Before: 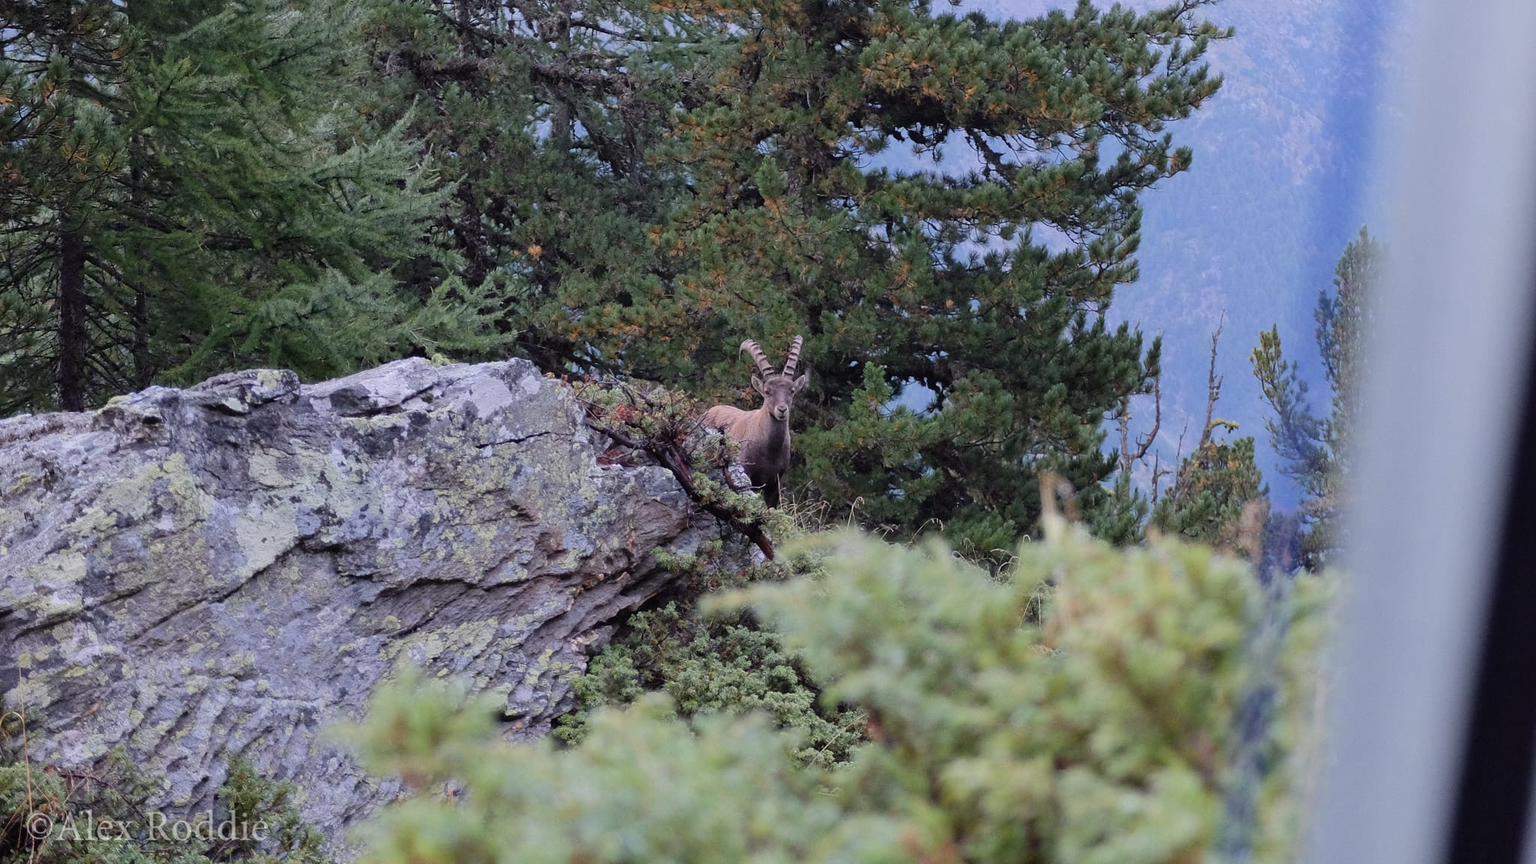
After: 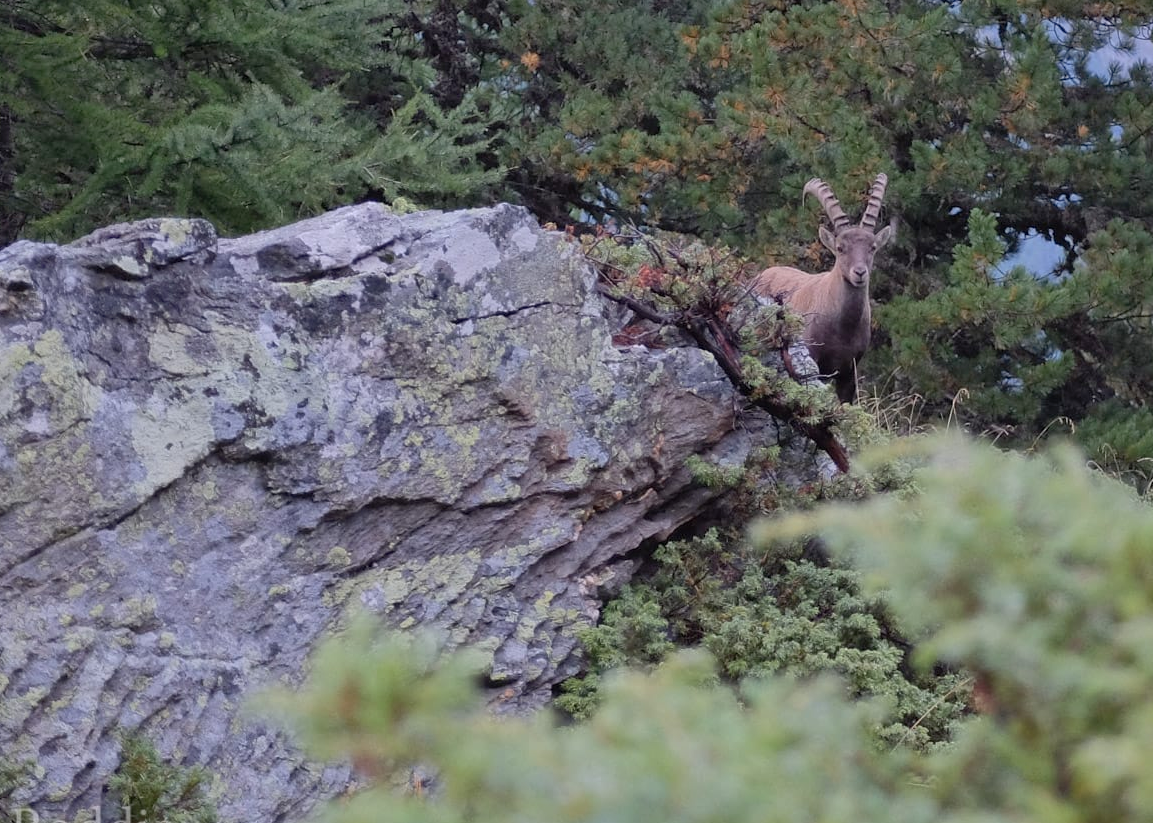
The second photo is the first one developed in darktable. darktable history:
crop: left 8.966%, top 23.852%, right 34.699%, bottom 4.703%
shadows and highlights: on, module defaults
